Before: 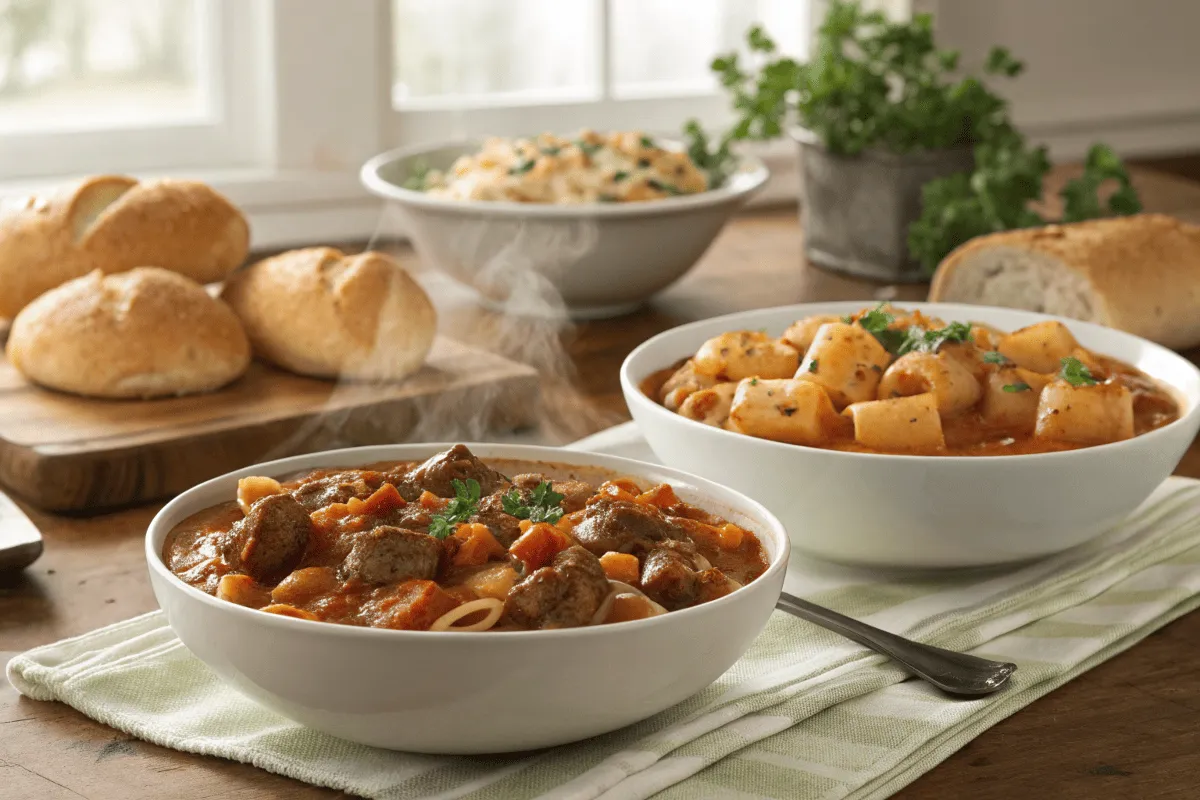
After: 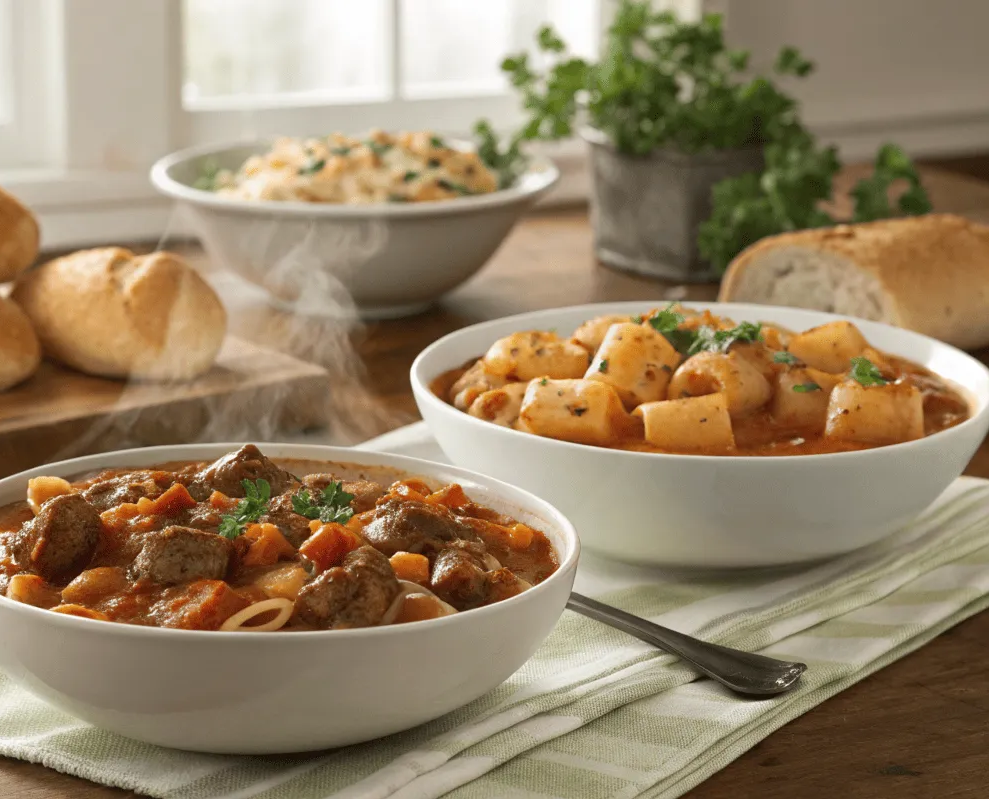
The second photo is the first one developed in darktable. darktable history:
crop: left 17.547%, bottom 0.032%
